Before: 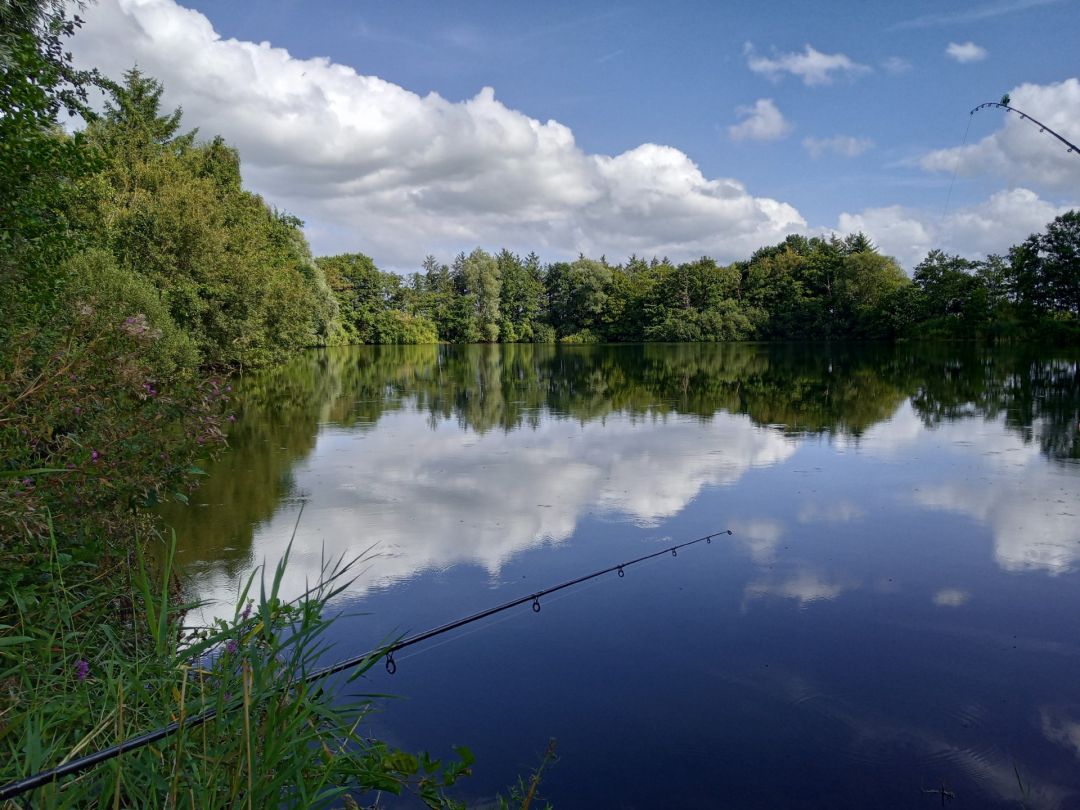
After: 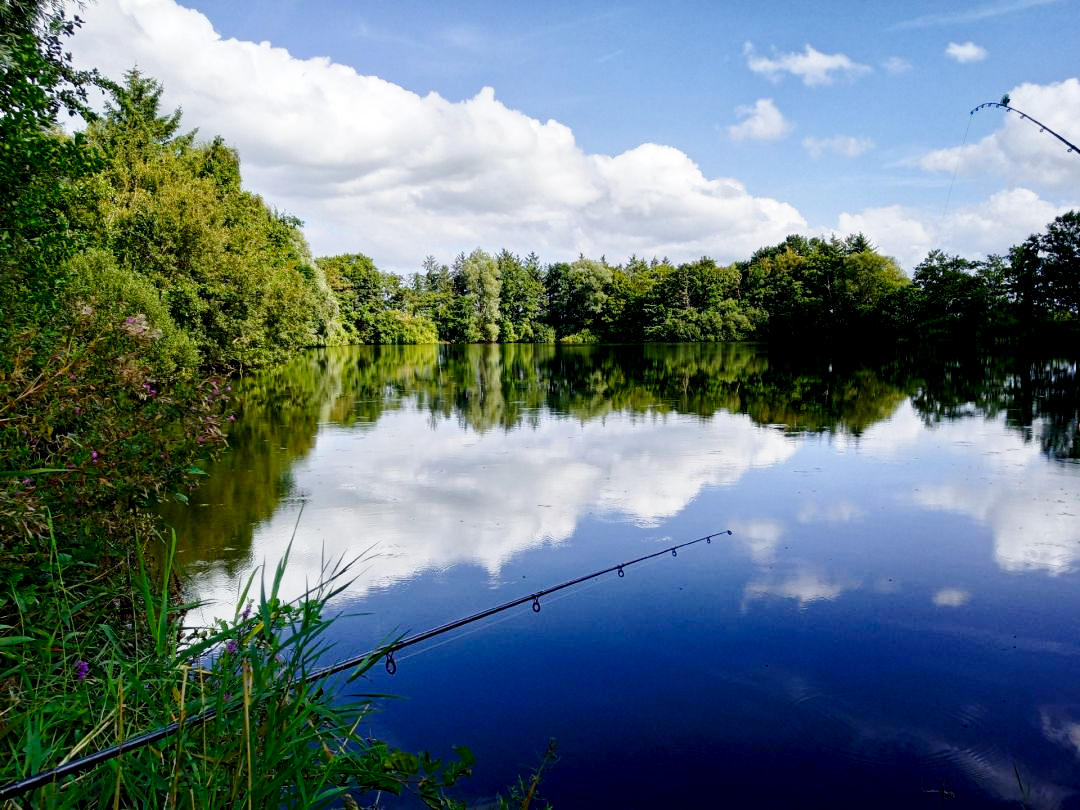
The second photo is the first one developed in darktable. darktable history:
base curve: curves: ch0 [(0, 0) (0.028, 0.03) (0.121, 0.232) (0.46, 0.748) (0.859, 0.968) (1, 1)], preserve colors none
exposure: black level correction 0.011, compensate highlight preservation false
